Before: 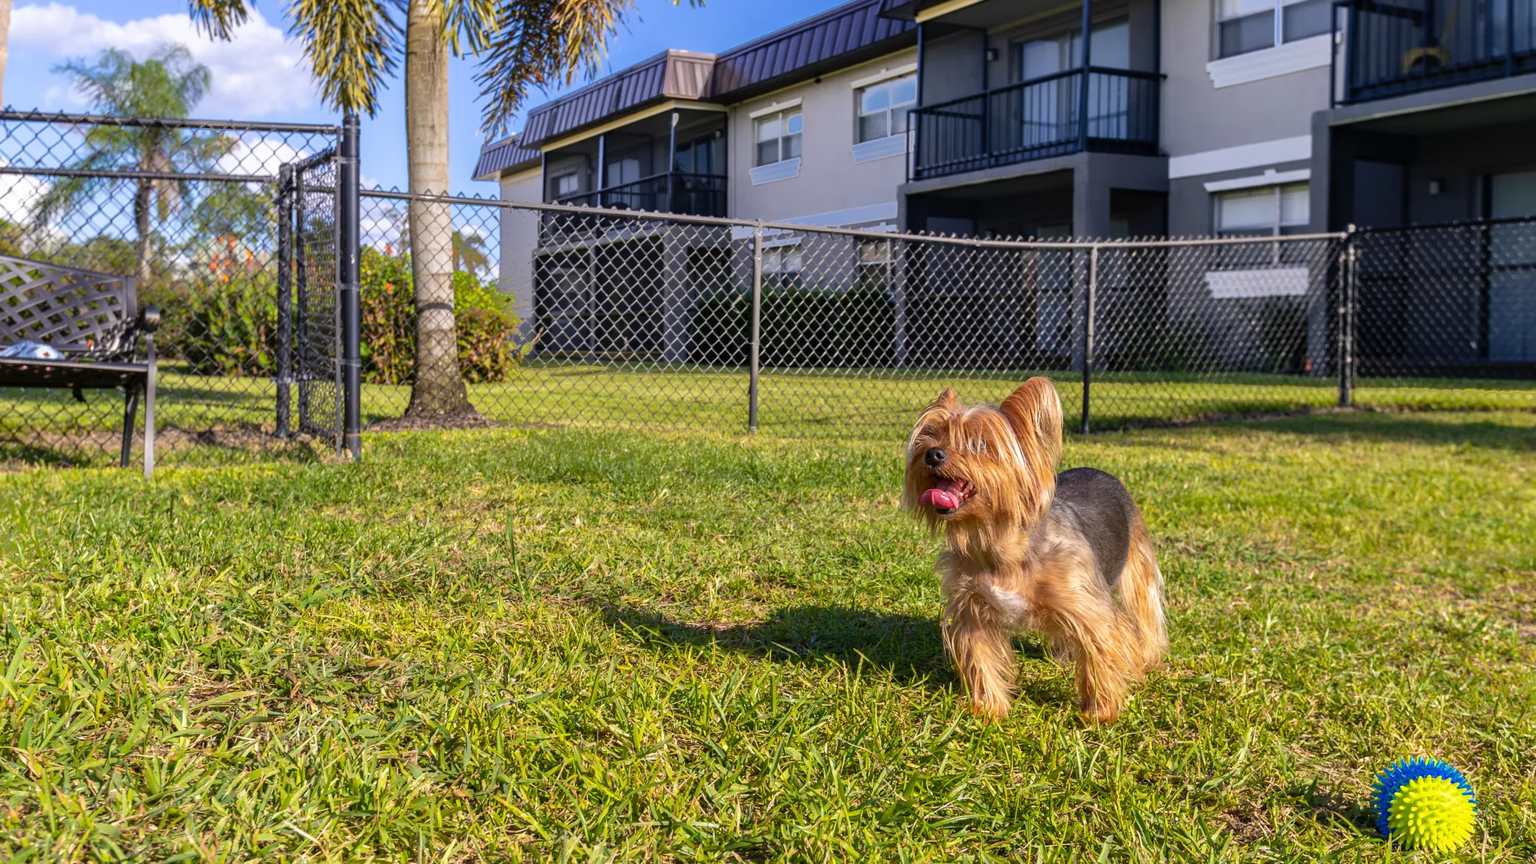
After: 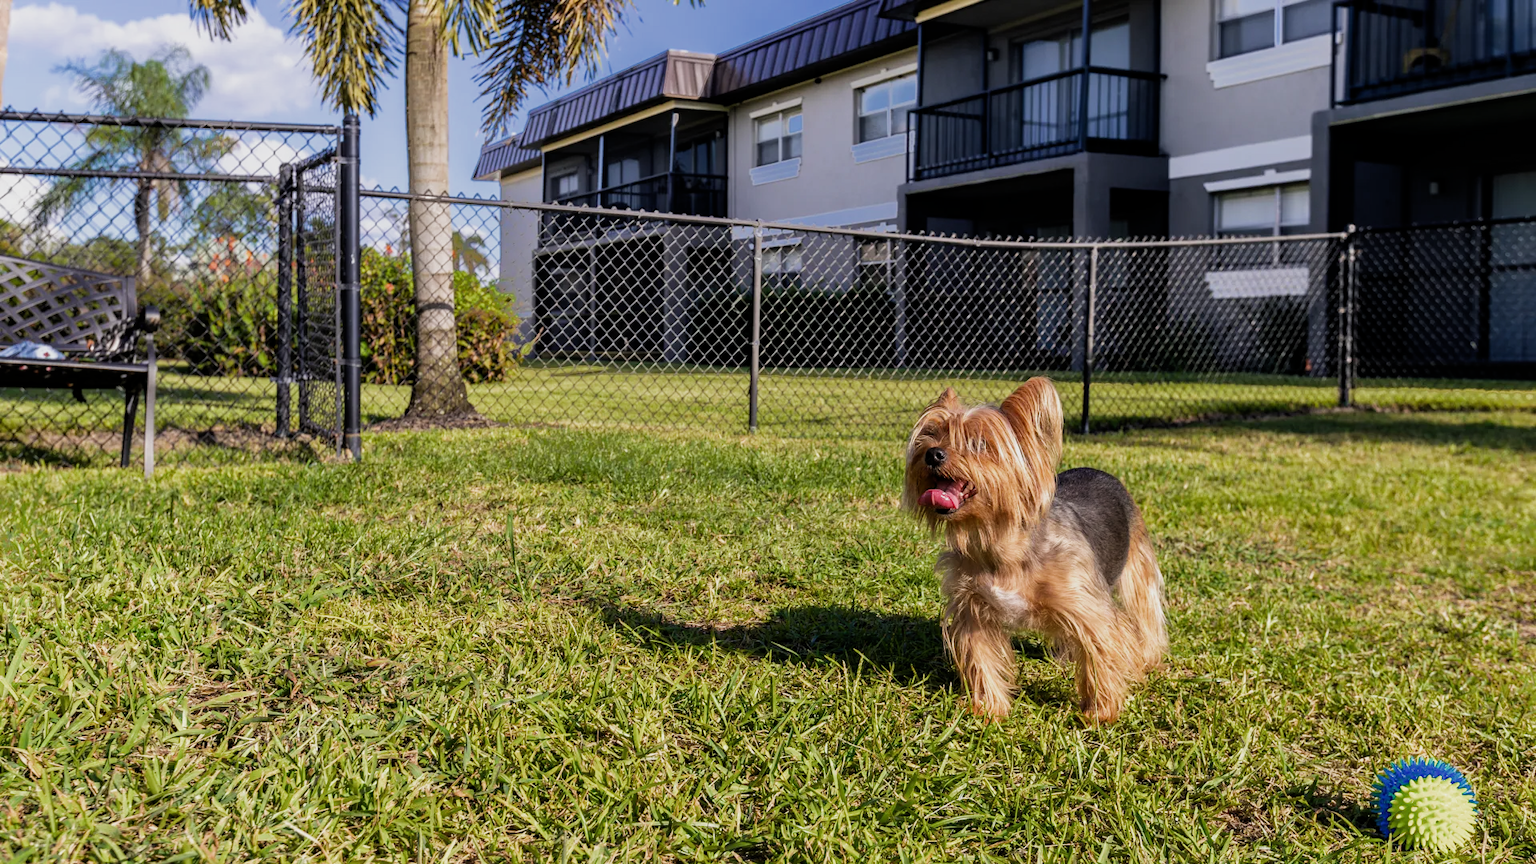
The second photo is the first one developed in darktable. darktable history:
shadows and highlights: radius 93.07, shadows -14.46, white point adjustment 0.23, highlights 31.48, compress 48.23%, highlights color adjustment 52.79%, soften with gaussian
filmic rgb: middle gray luminance 21.73%, black relative exposure -14 EV, white relative exposure 2.96 EV, threshold 6 EV, target black luminance 0%, hardness 8.81, latitude 59.69%, contrast 1.208, highlights saturation mix 5%, shadows ↔ highlights balance 41.6%, add noise in highlights 0, color science v3 (2019), use custom middle-gray values true, iterations of high-quality reconstruction 0, contrast in highlights soft, enable highlight reconstruction true
